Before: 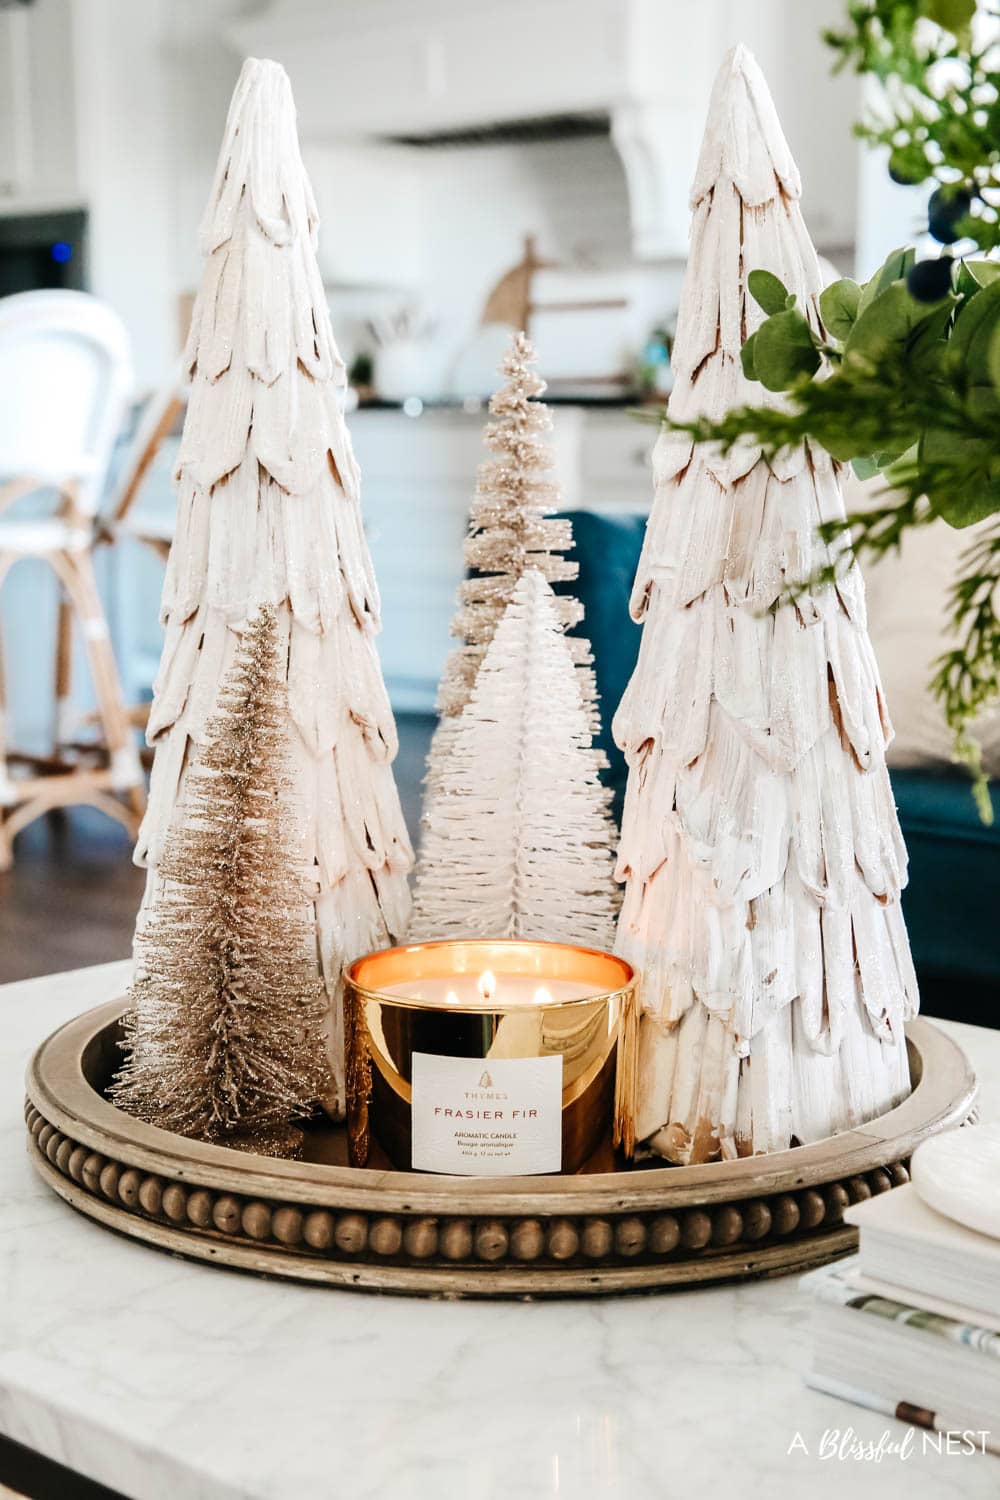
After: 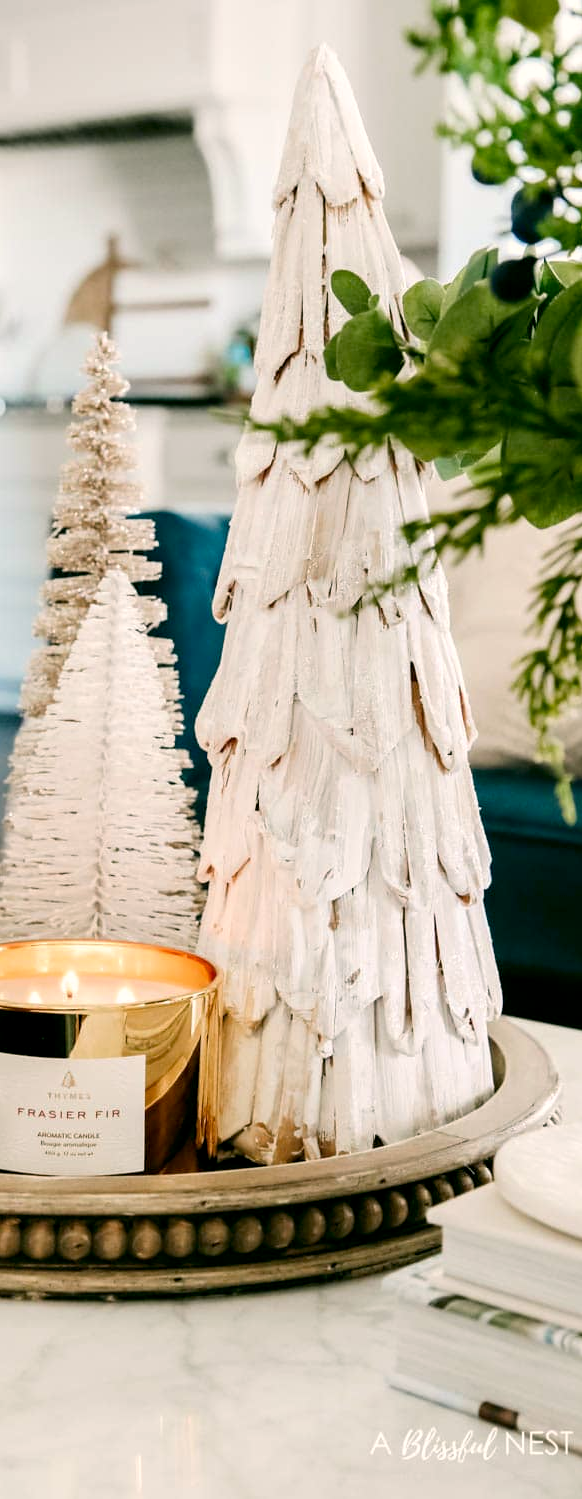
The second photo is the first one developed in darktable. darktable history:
exposure: black level correction 0.004, exposure 0.017 EV, compensate highlight preservation false
color correction: highlights a* 3.93, highlights b* 4.94, shadows a* -7.76, shadows b* 4.74
crop: left 41.747%
